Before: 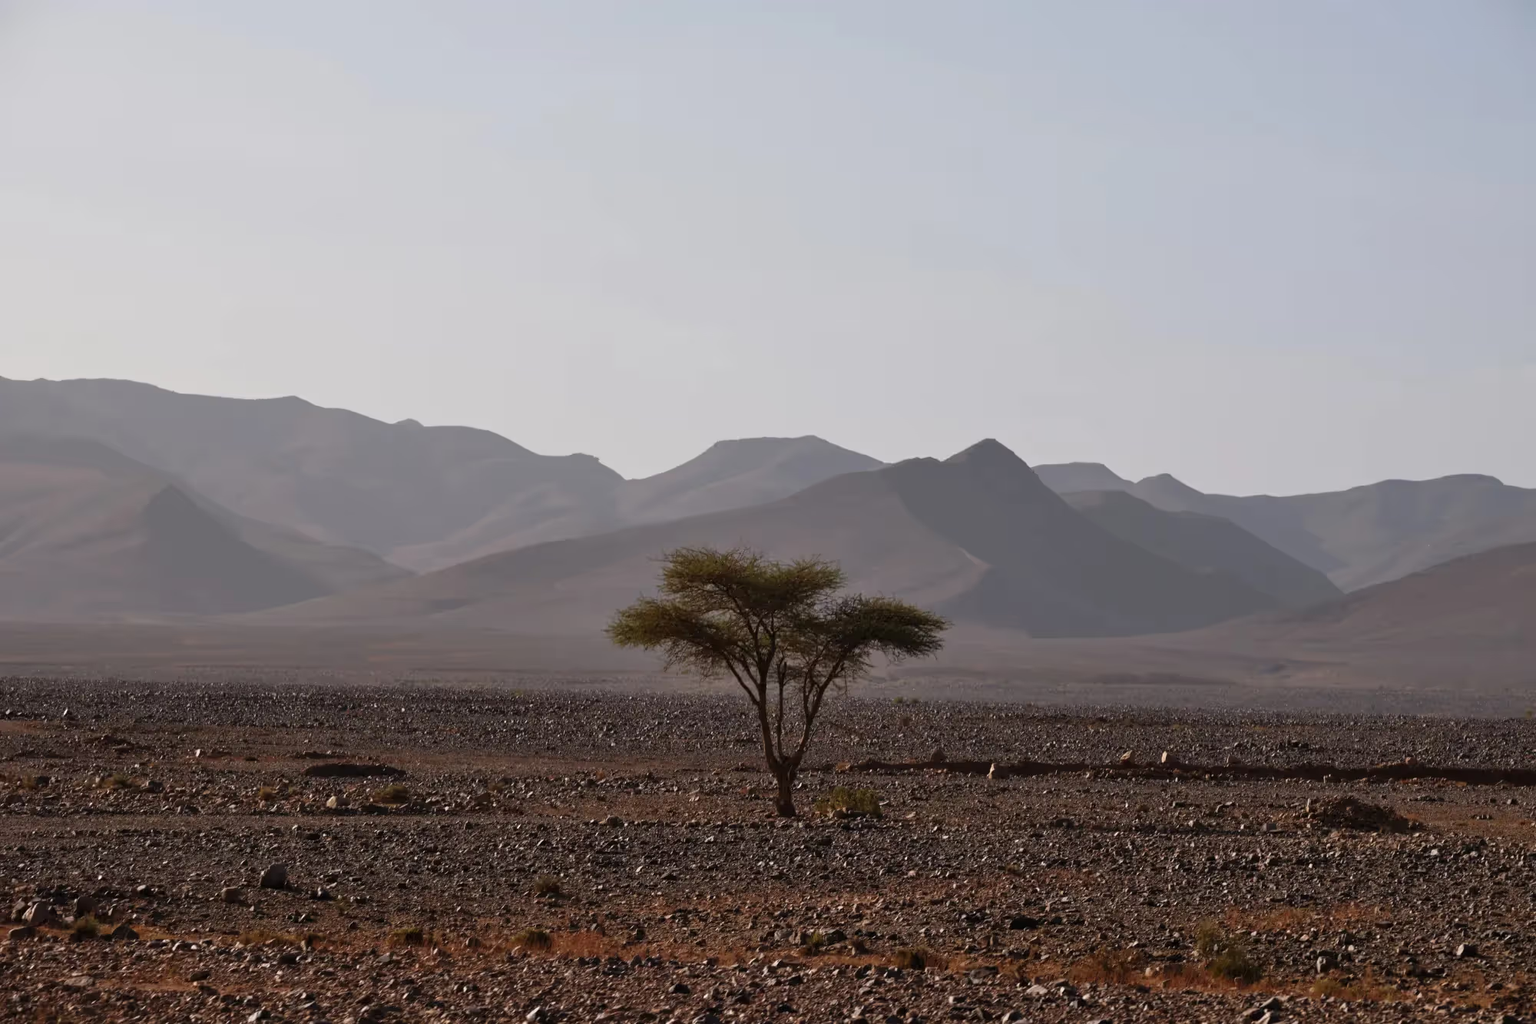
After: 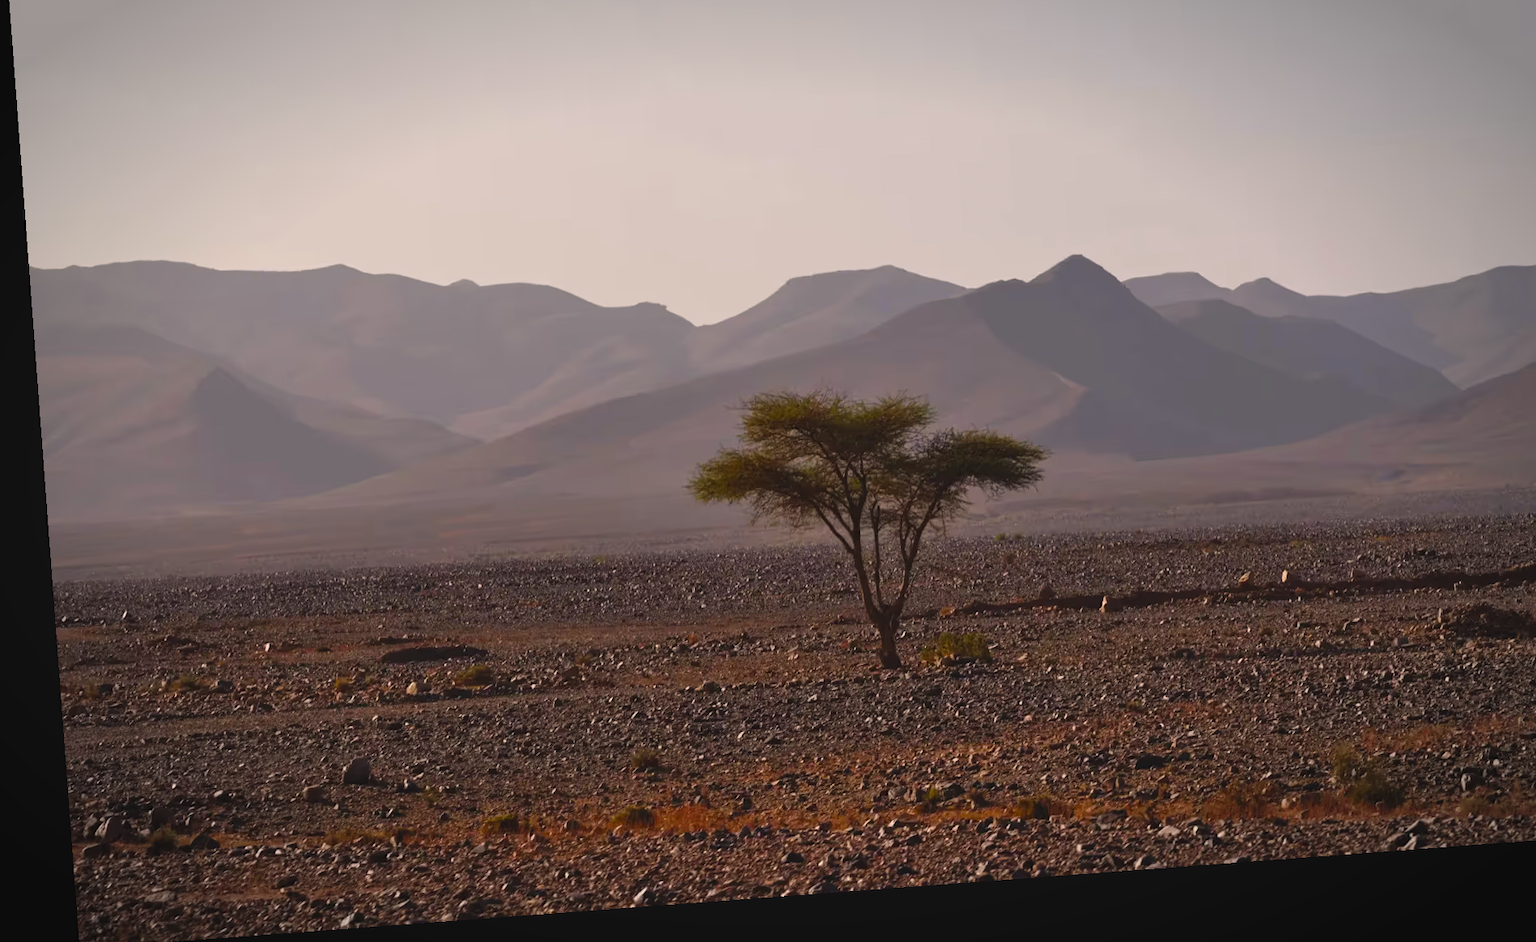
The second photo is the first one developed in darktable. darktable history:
rotate and perspective: rotation -4.25°, automatic cropping off
color balance rgb: shadows lift › chroma 2%, shadows lift › hue 247.2°, power › chroma 0.3%, power › hue 25.2°, highlights gain › chroma 3%, highlights gain › hue 60°, global offset › luminance 0.75%, perceptual saturation grading › global saturation 20%, perceptual saturation grading › highlights -20%, perceptual saturation grading › shadows 30%, global vibrance 20%
vignetting: automatic ratio true
crop: top 20.916%, right 9.437%, bottom 0.316%
